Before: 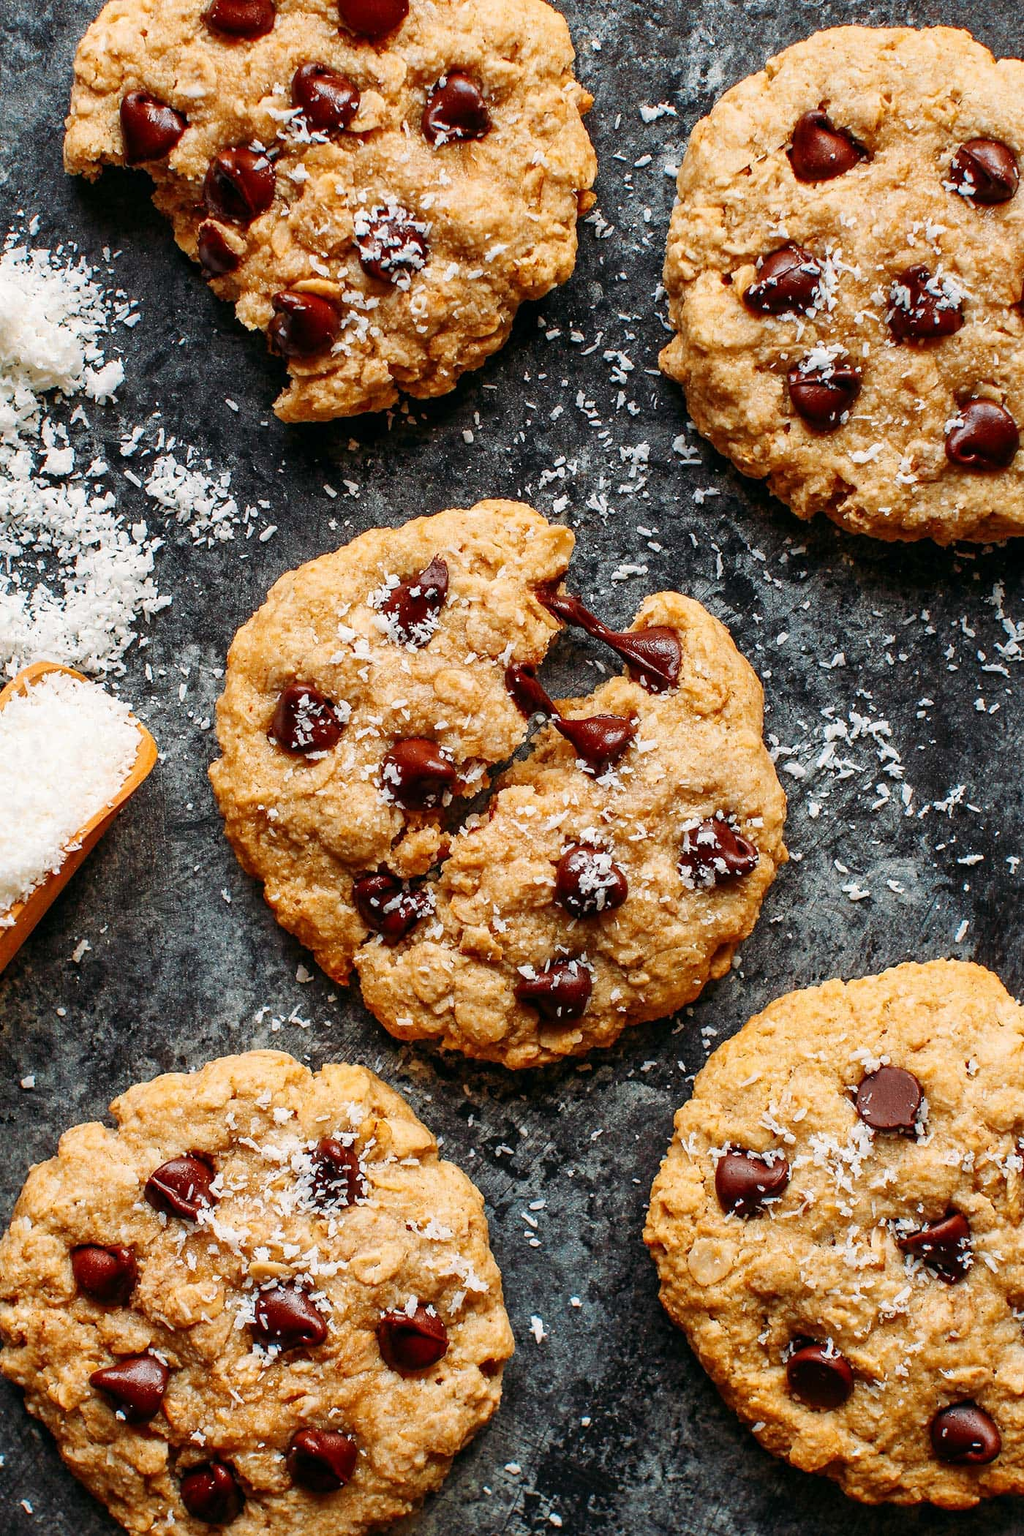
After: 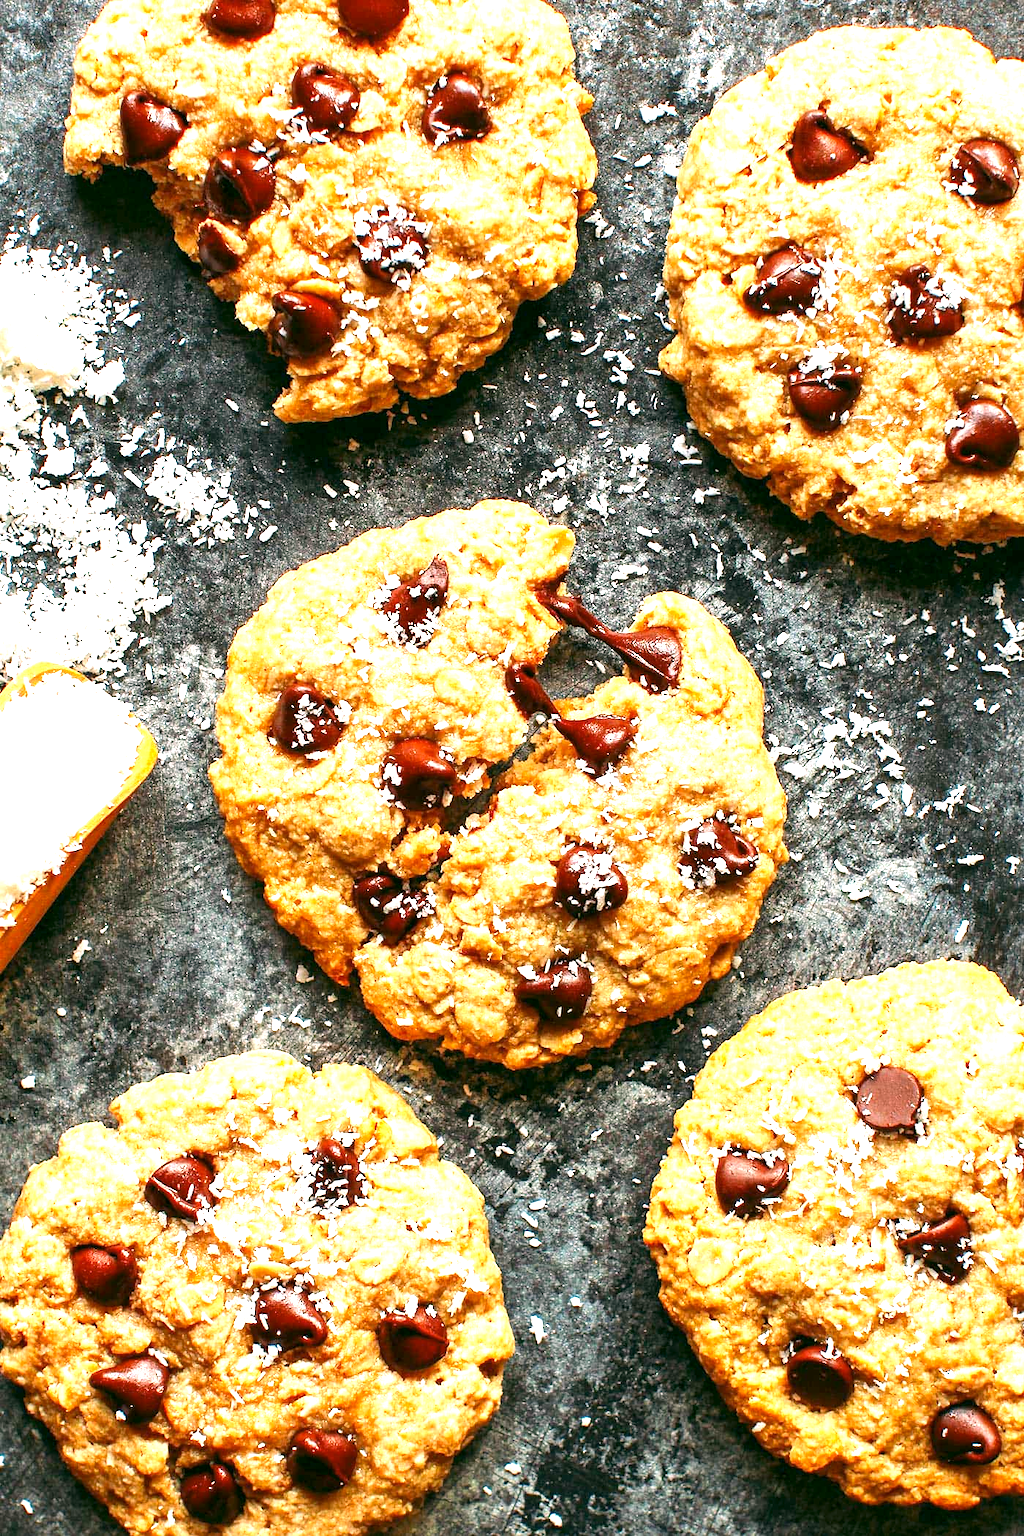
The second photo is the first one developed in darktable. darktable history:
exposure: black level correction 0, exposure 1.388 EV, compensate exposure bias true, compensate highlight preservation false
color correction: highlights a* 4.06, highlights b* 4.97, shadows a* -7.9, shadows b* 4.93
